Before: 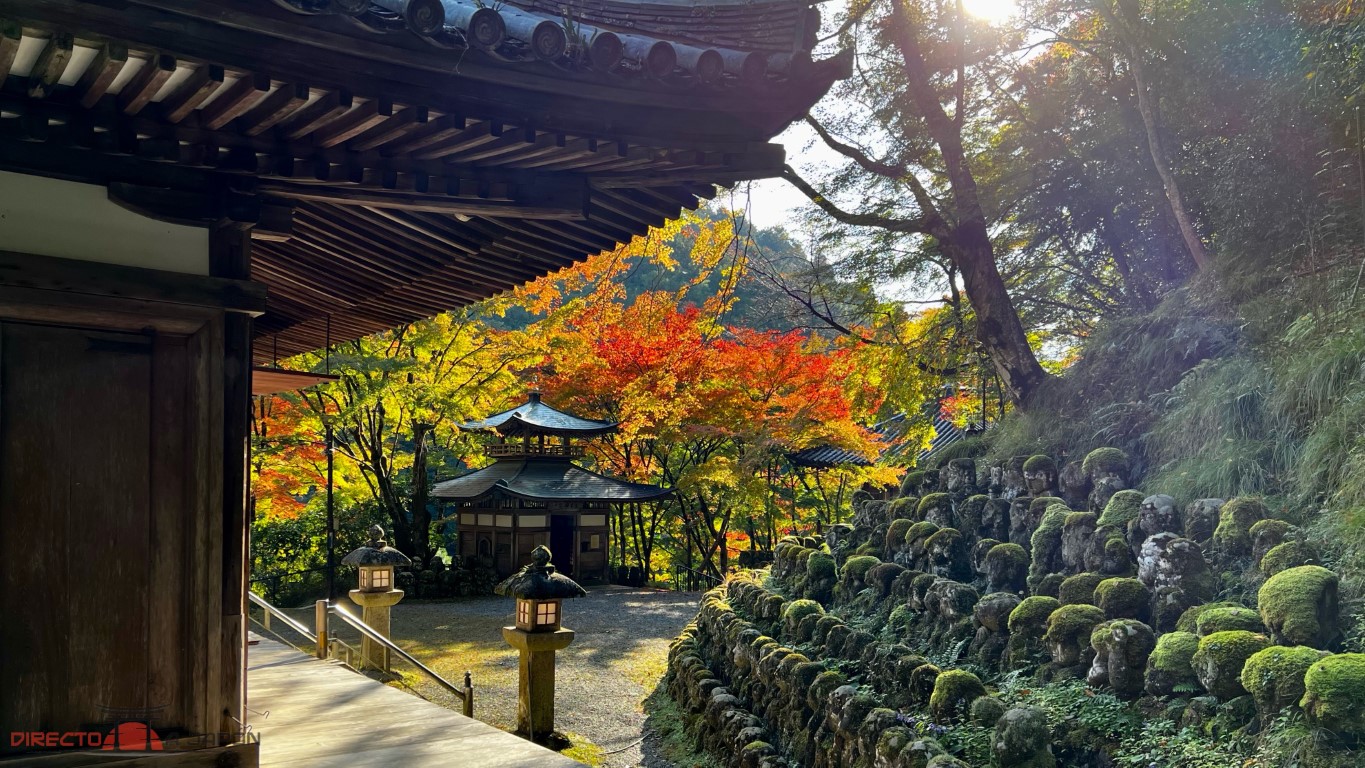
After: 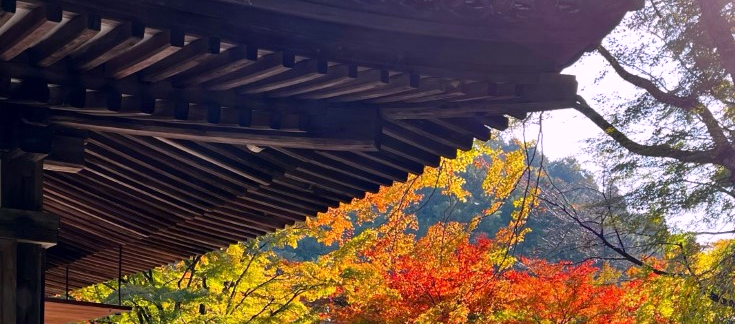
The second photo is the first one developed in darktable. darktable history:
crop: left 15.306%, top 9.065%, right 30.789%, bottom 48.638%
white balance: red 1.066, blue 1.119
